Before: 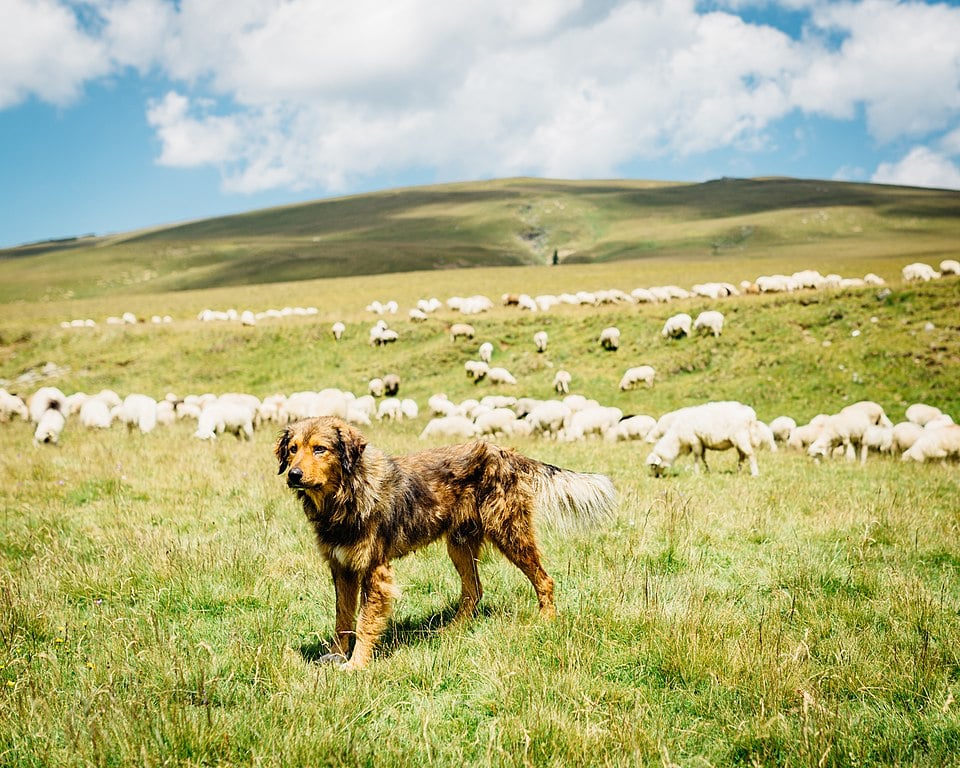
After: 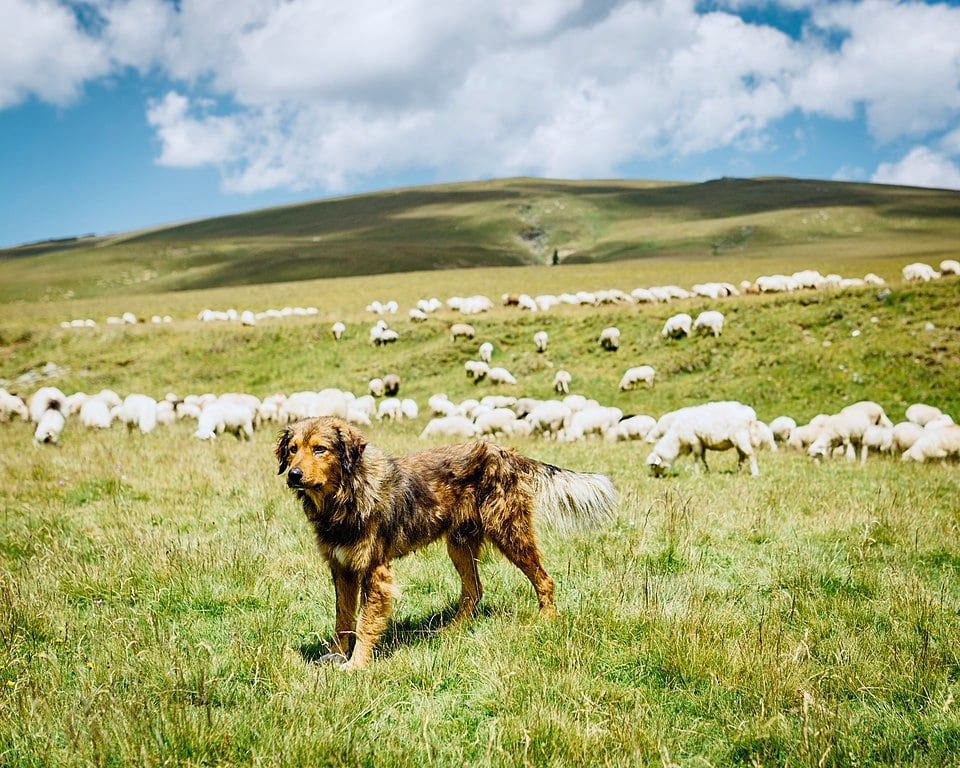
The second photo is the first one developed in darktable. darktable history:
white balance: red 0.976, blue 1.04
shadows and highlights: shadows color adjustment 97.66%, soften with gaussian
